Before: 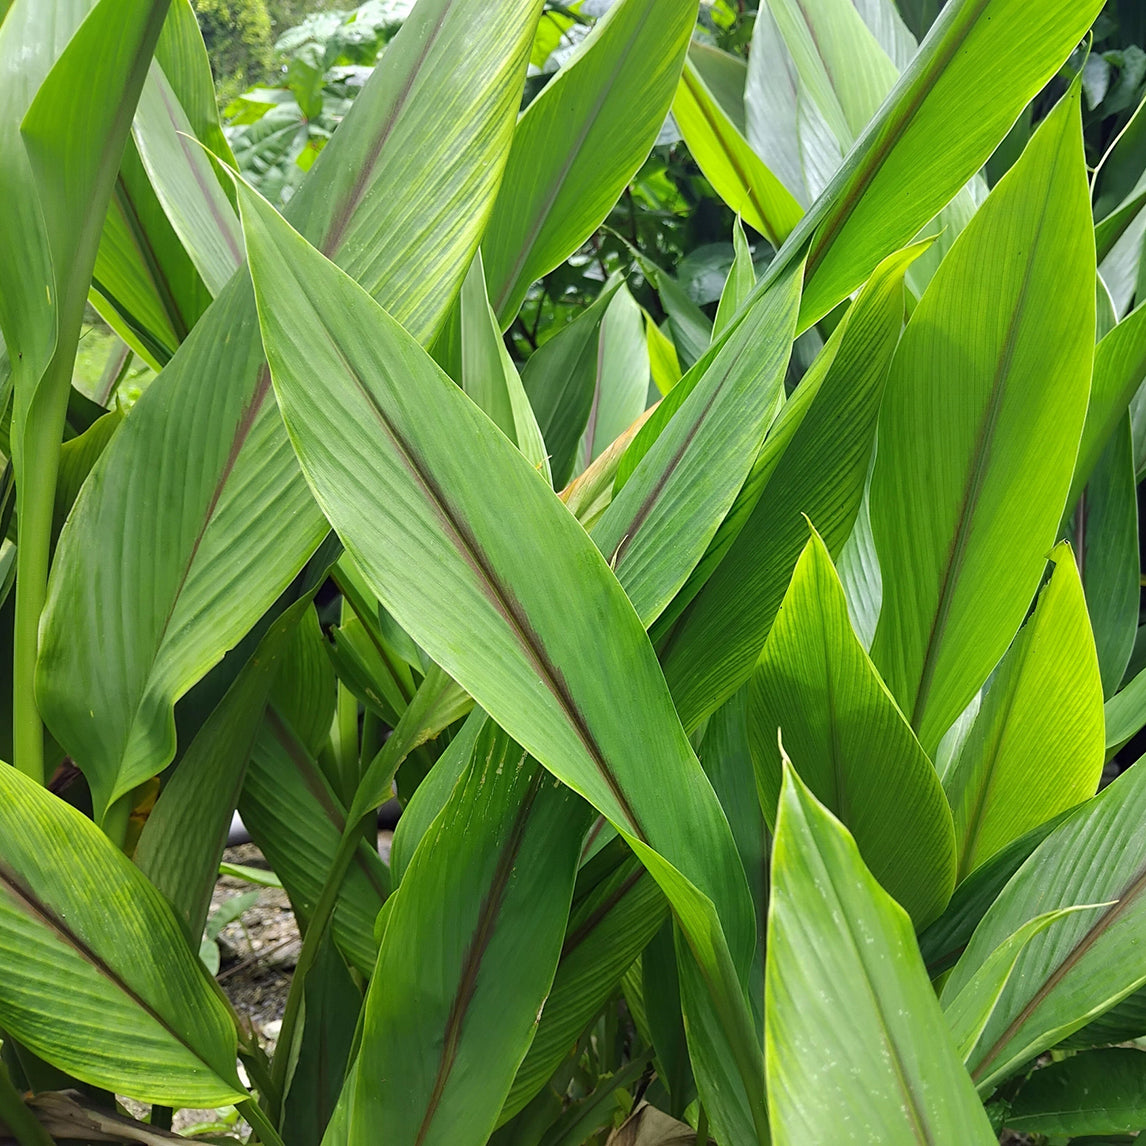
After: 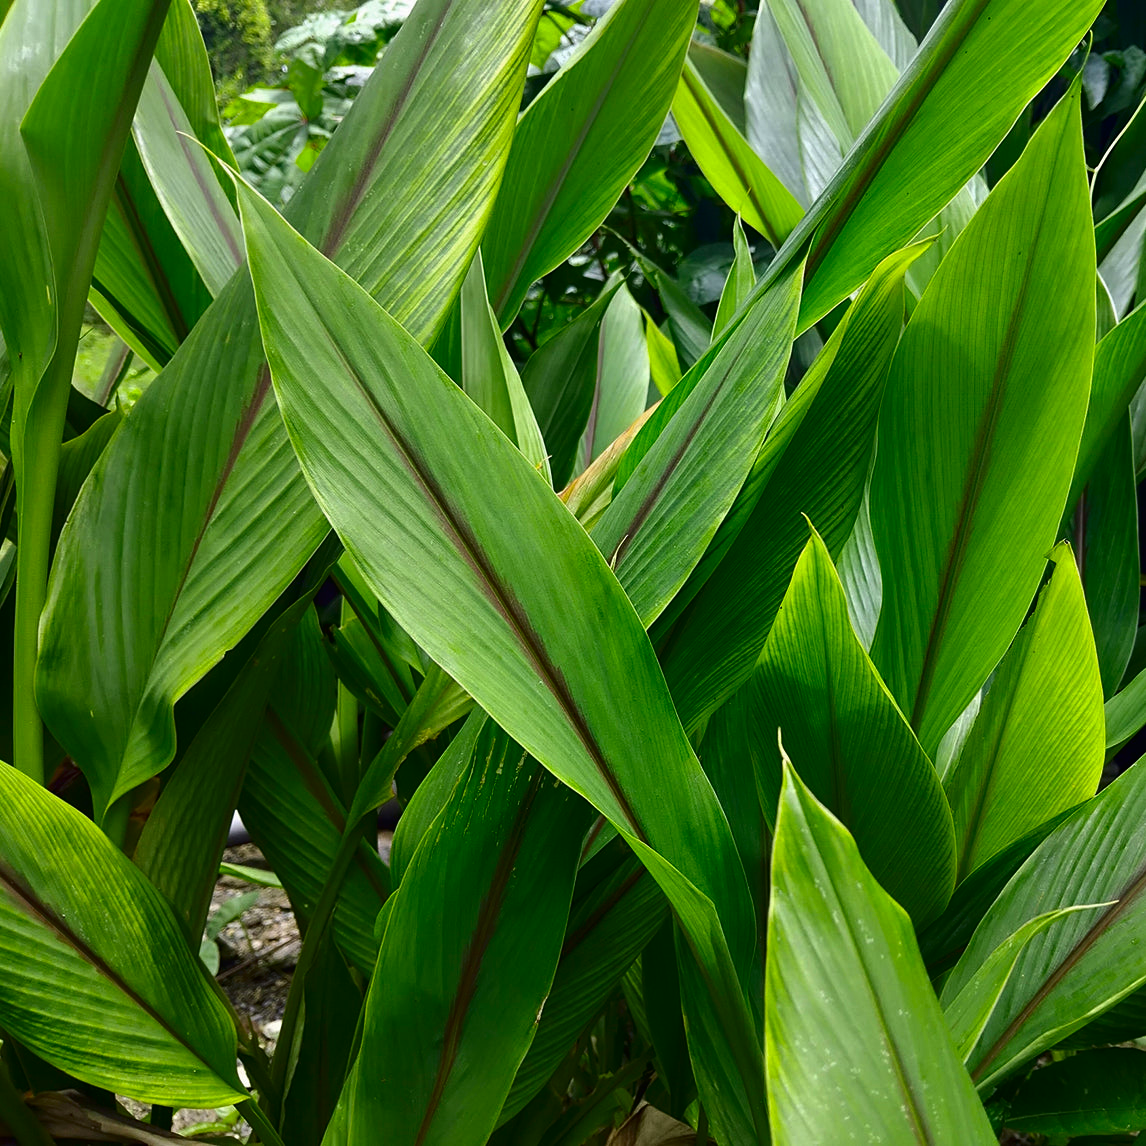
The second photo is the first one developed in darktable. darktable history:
contrast brightness saturation: contrast 0.1, brightness -0.26, saturation 0.14
local contrast: mode bilateral grid, contrast 100, coarseness 100, detail 91%, midtone range 0.2
shadows and highlights: shadows 24.5, highlights -78.15, soften with gaussian
